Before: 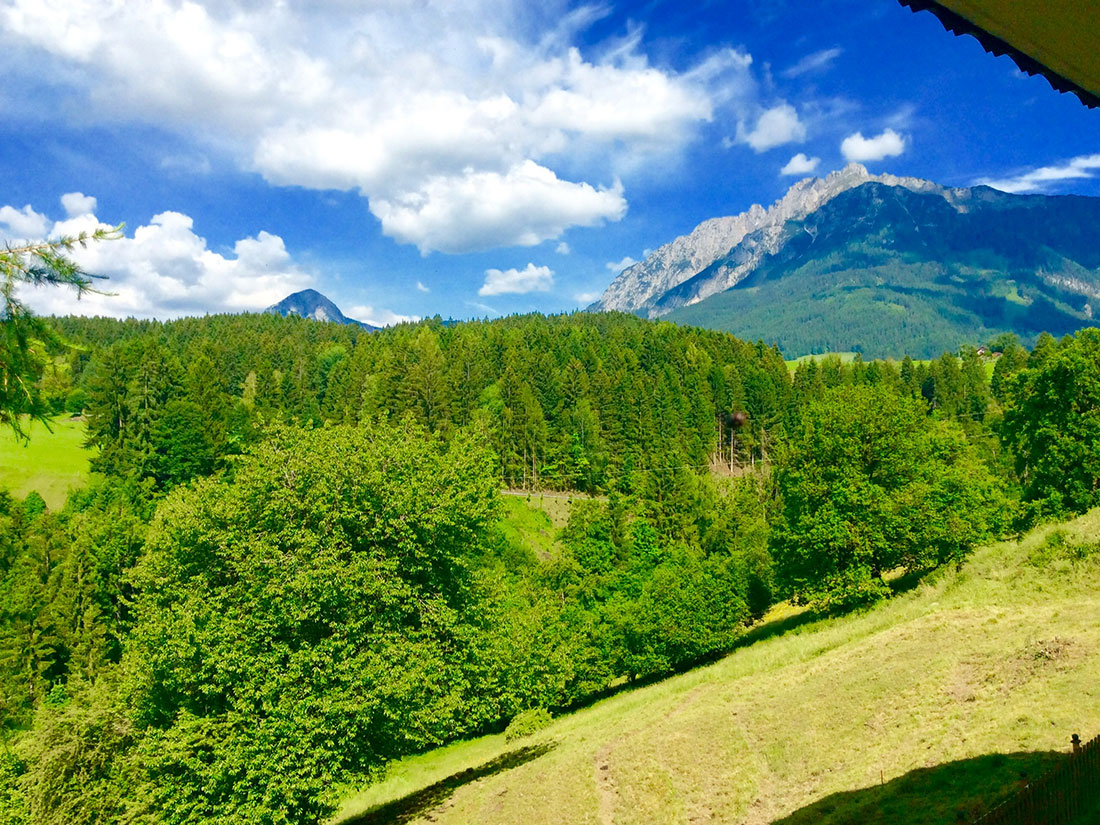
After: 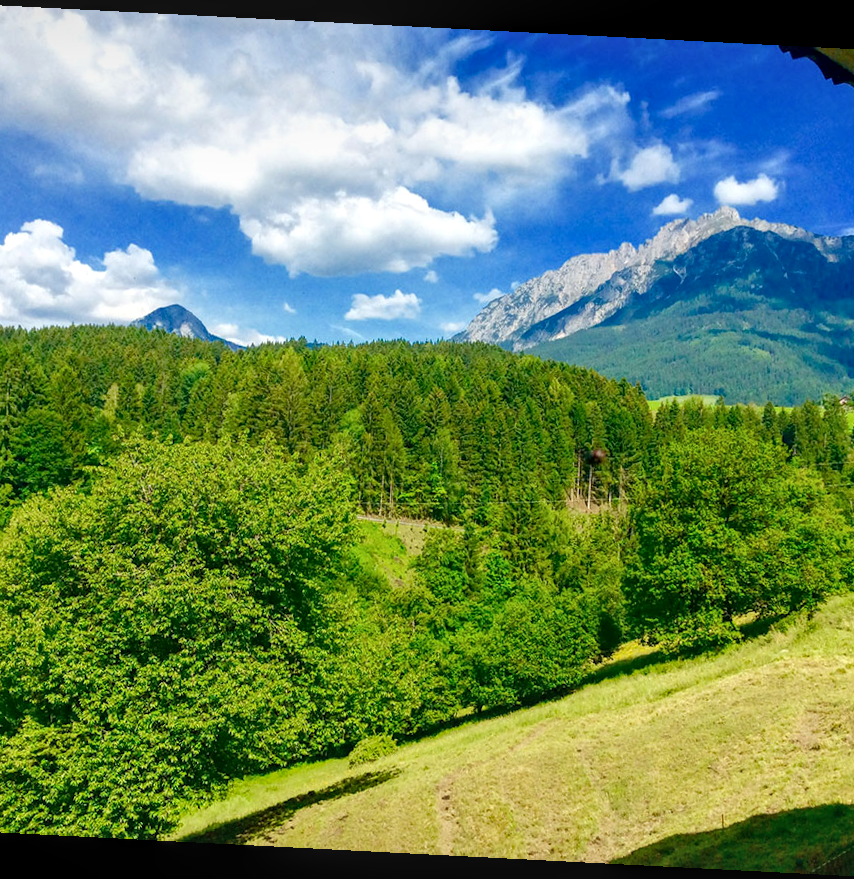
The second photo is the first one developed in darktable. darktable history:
crop and rotate: angle -2.94°, left 14.084%, top 0.021%, right 10.983%, bottom 0.03%
local contrast: on, module defaults
